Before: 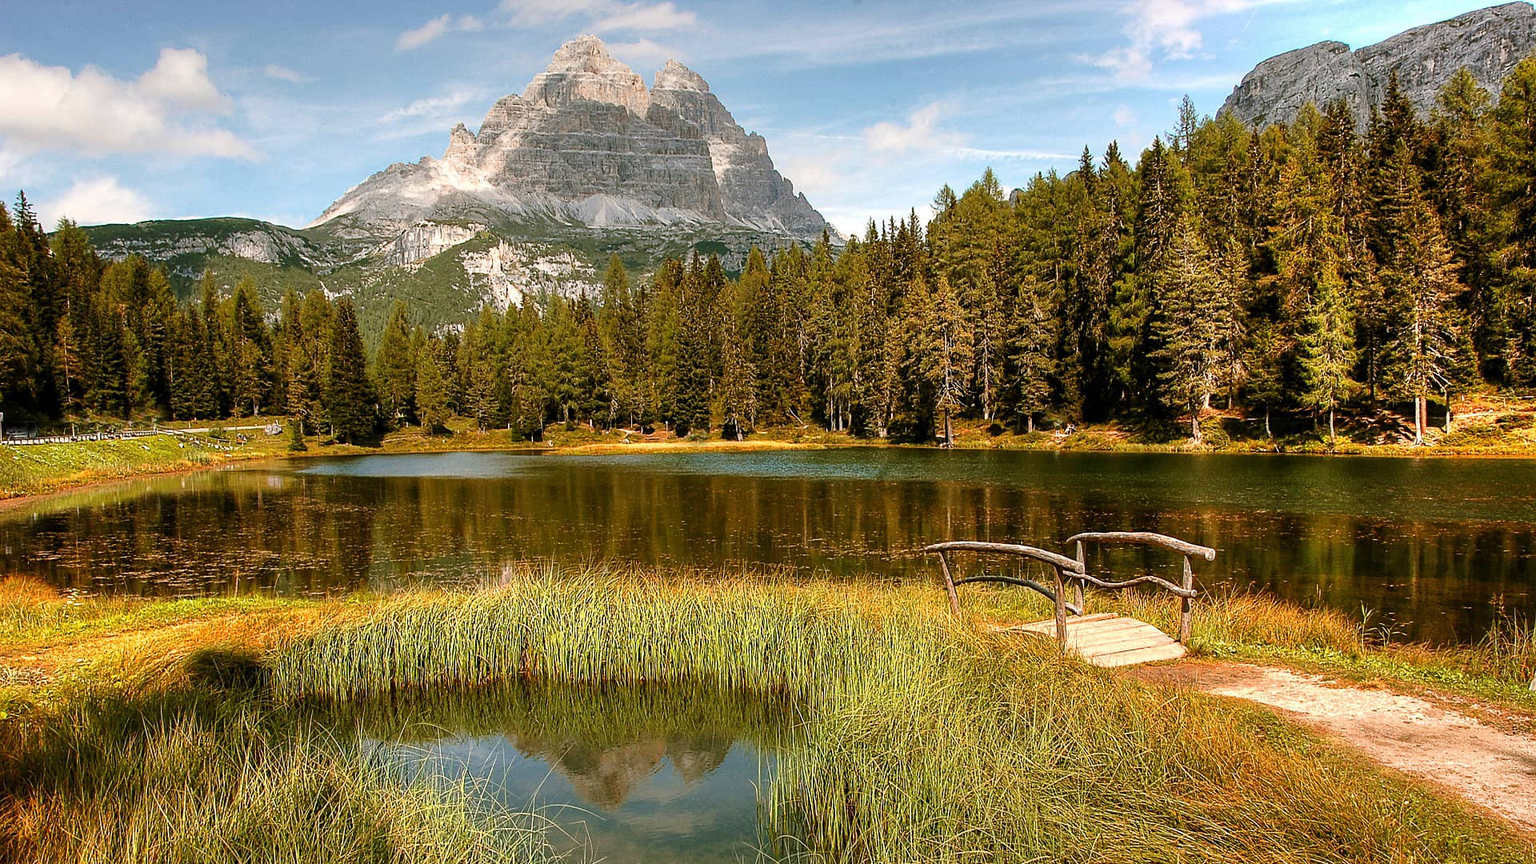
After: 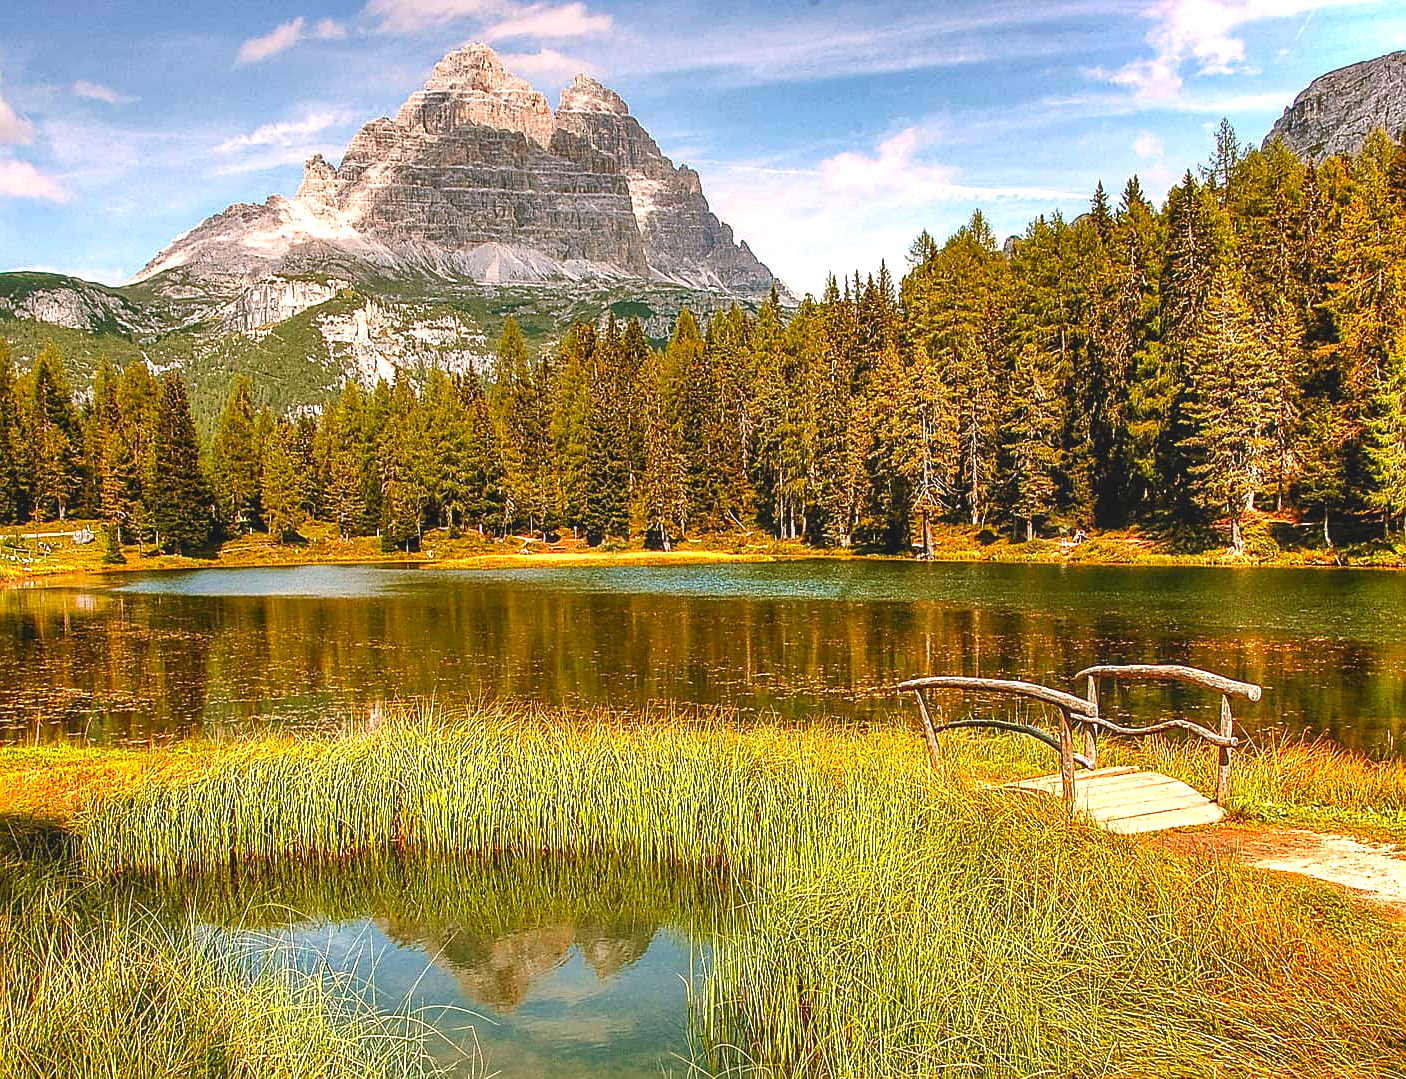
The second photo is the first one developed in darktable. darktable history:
shadows and highlights: shadows 60, soften with gaussian
local contrast: on, module defaults
exposure: exposure 0.943 EV, compensate highlight preservation false
sharpen: on, module defaults
crop: left 13.443%, right 13.31%
contrast brightness saturation: contrast -0.19, saturation 0.19
graduated density: density 0.38 EV, hardness 21%, rotation -6.11°, saturation 32%
